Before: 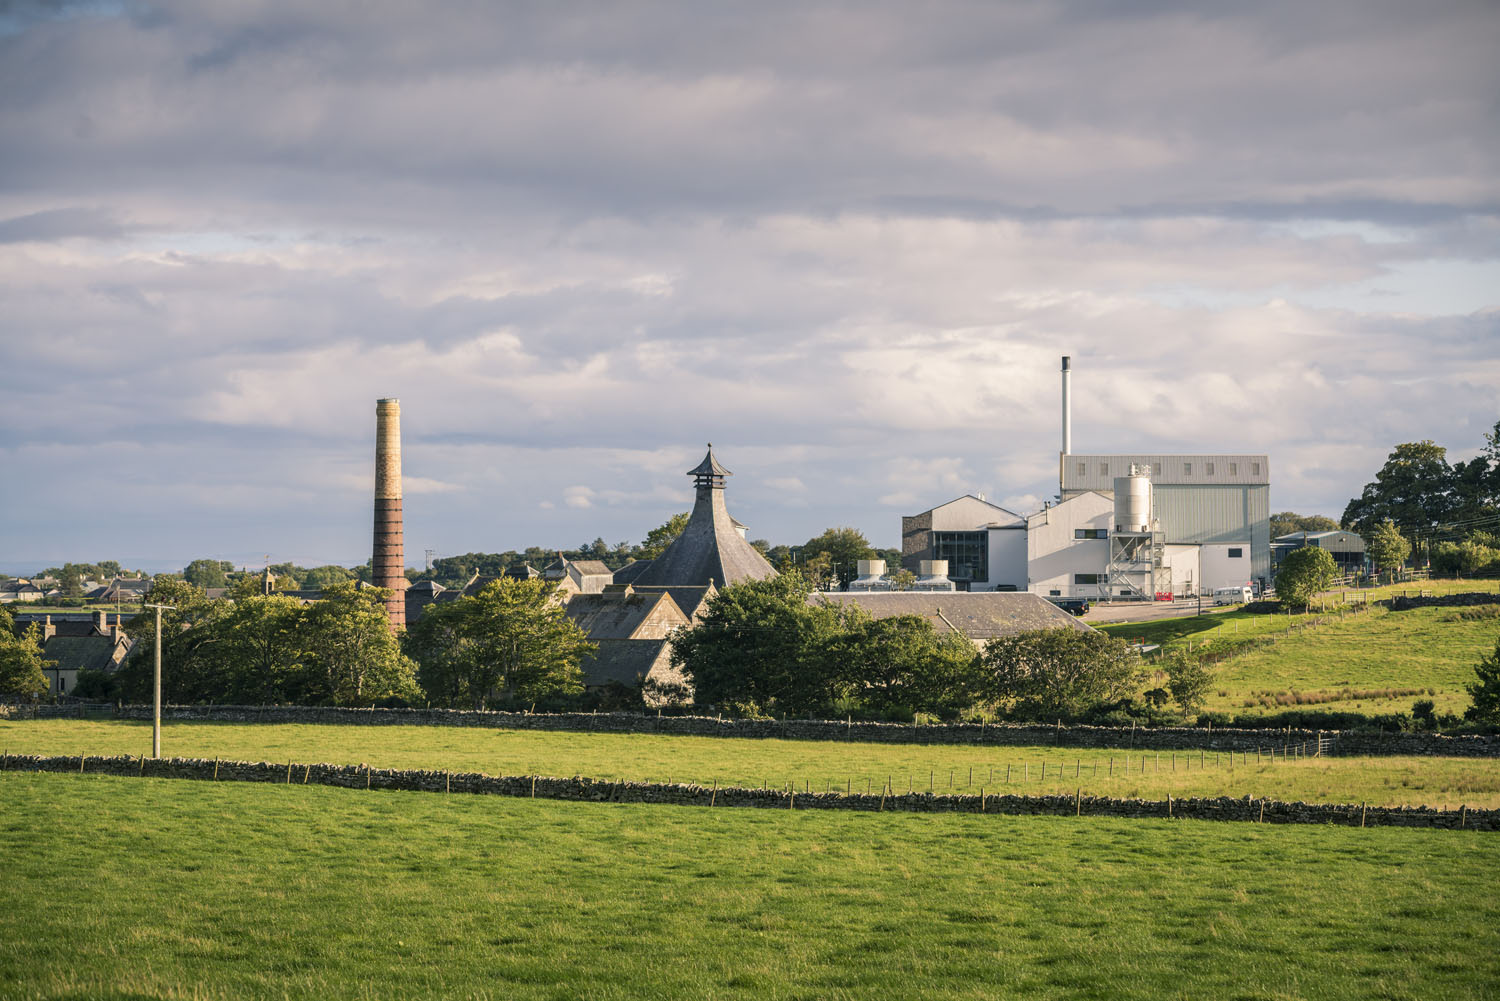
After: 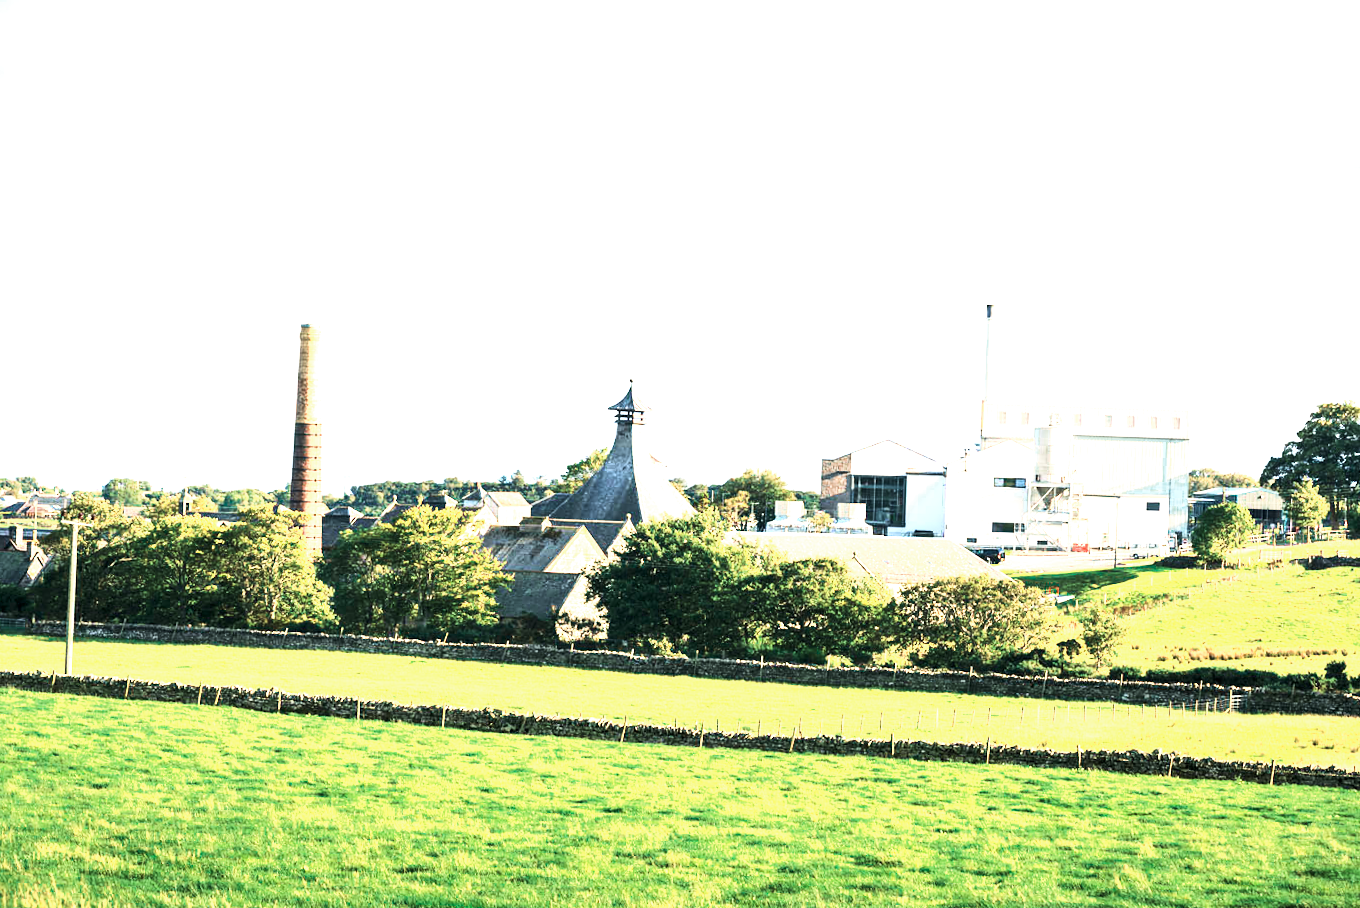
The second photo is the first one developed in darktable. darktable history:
color zones: curves: ch0 [(0, 0.5) (0.125, 0.4) (0.25, 0.5) (0.375, 0.4) (0.5, 0.4) (0.625, 0.6) (0.75, 0.6) (0.875, 0.5)]; ch1 [(0, 0.4) (0.125, 0.5) (0.25, 0.4) (0.375, 0.4) (0.5, 0.4) (0.625, 0.4) (0.75, 0.5) (0.875, 0.4)]; ch2 [(0, 0.6) (0.125, 0.5) (0.25, 0.5) (0.375, 0.6) (0.5, 0.6) (0.625, 0.5) (0.75, 0.5) (0.875, 0.5)]
exposure: black level correction 0, exposure 1.9 EV, compensate highlight preservation false
shadows and highlights: shadows 12, white point adjustment 1.2, highlights -0.36, soften with gaussian
white balance: red 1, blue 1
crop and rotate: angle -1.96°, left 3.097%, top 4.154%, right 1.586%, bottom 0.529%
velvia: strength 45%
tone curve: curves: ch0 [(0, 0) (0.004, 0.001) (0.133, 0.078) (0.325, 0.241) (0.832, 0.917) (1, 1)], color space Lab, linked channels, preserve colors none
